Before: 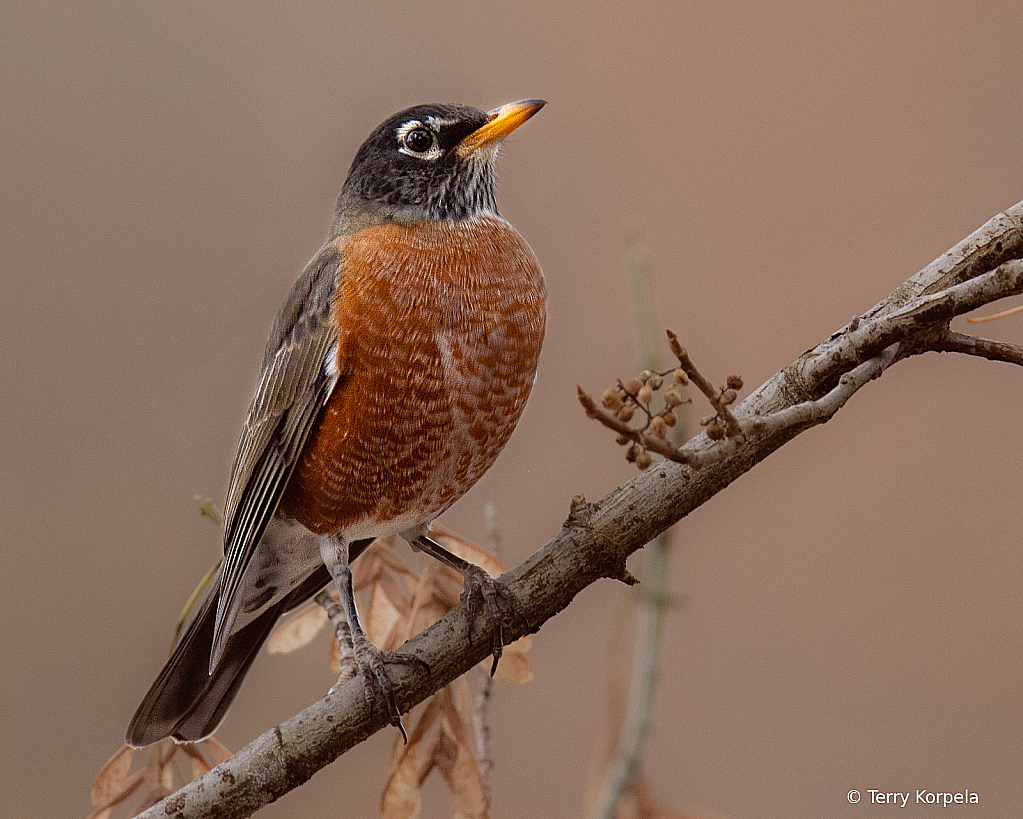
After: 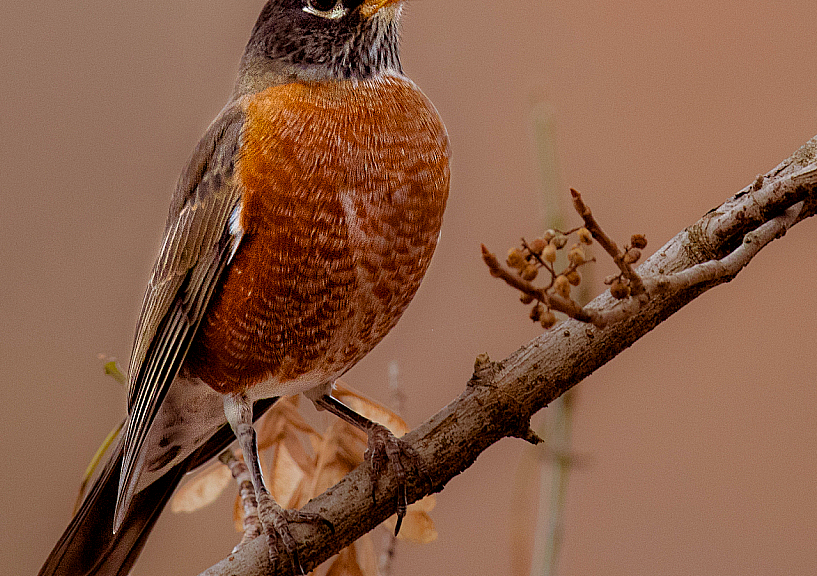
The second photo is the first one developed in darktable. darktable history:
crop: left 9.419%, top 17.32%, right 10.702%, bottom 12.34%
color balance rgb: shadows lift › chroma 9.734%, shadows lift › hue 47.03°, global offset › luminance -0.472%, perceptual saturation grading › global saturation 25.226%
